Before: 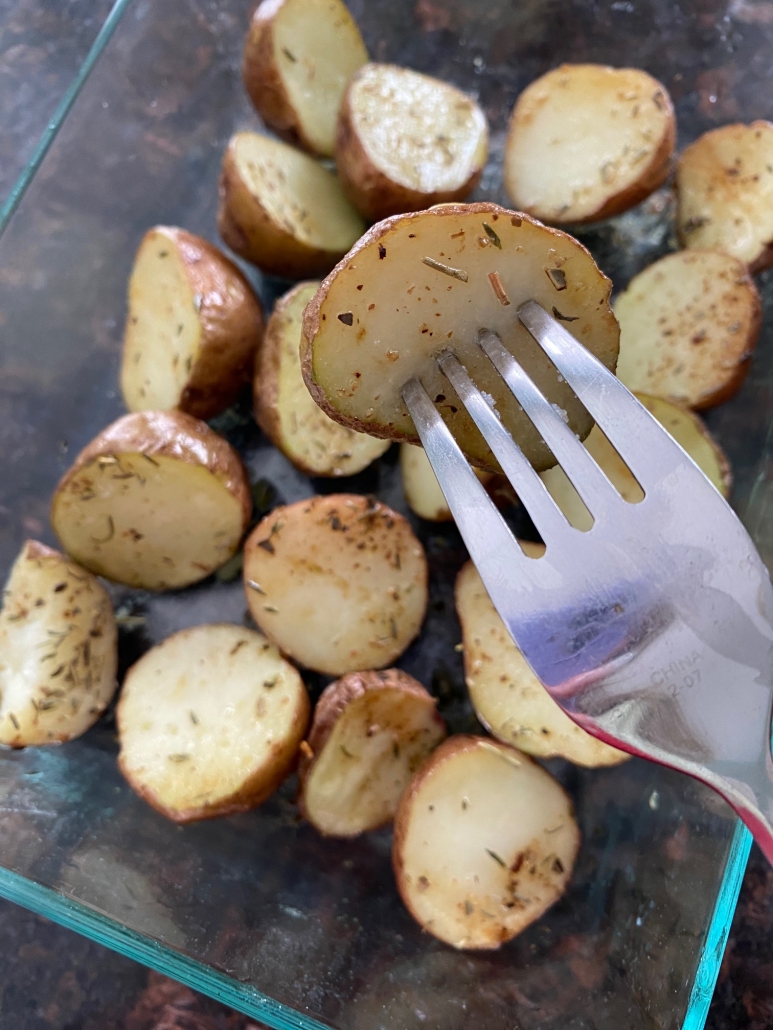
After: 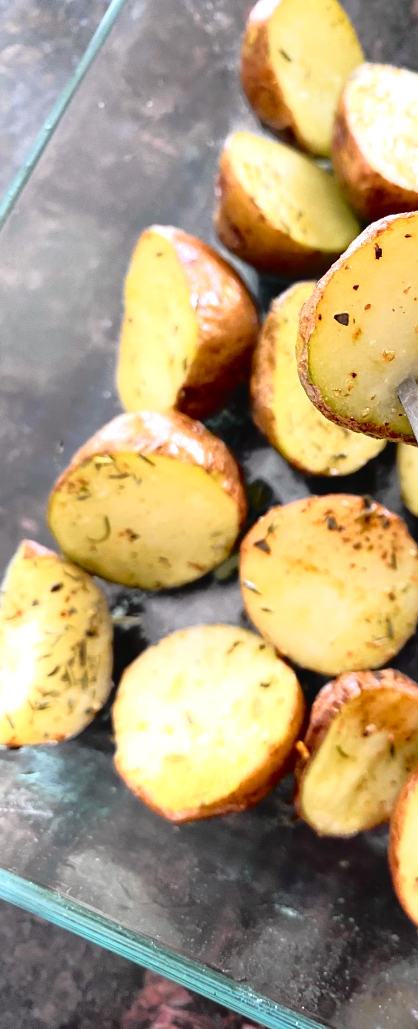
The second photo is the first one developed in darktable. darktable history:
crop: left 0.637%, right 45.201%, bottom 0.084%
exposure: black level correction 0, exposure 1.097 EV, compensate highlight preservation false
shadows and highlights: shadows -28.75, highlights 30.33
tone equalizer: -8 EV 0.243 EV, -7 EV 0.421 EV, -6 EV 0.377 EV, -5 EV 0.213 EV, -3 EV -0.271 EV, -2 EV -0.394 EV, -1 EV -0.429 EV, +0 EV -0.226 EV, smoothing diameter 24.87%, edges refinement/feathering 12, preserve details guided filter
tone curve: curves: ch0 [(0, 0.029) (0.168, 0.142) (0.359, 0.44) (0.469, 0.544) (0.634, 0.722) (0.858, 0.903) (1, 0.968)]; ch1 [(0, 0) (0.437, 0.453) (0.472, 0.47) (0.502, 0.502) (0.54, 0.534) (0.57, 0.592) (0.618, 0.66) (0.699, 0.749) (0.859, 0.919) (1, 1)]; ch2 [(0, 0) (0.33, 0.301) (0.421, 0.443) (0.476, 0.498) (0.505, 0.503) (0.547, 0.557) (0.586, 0.634) (0.608, 0.676) (1, 1)], color space Lab, independent channels, preserve colors none
